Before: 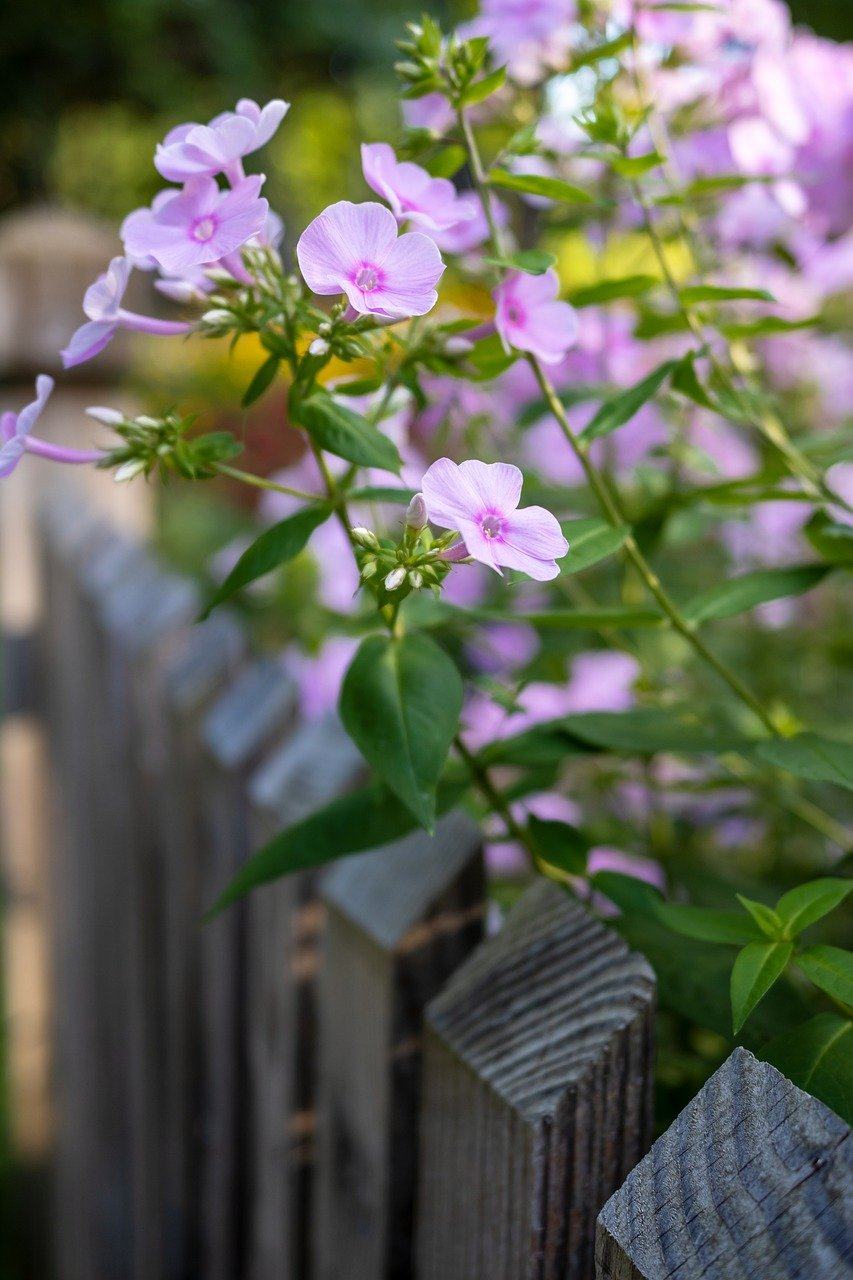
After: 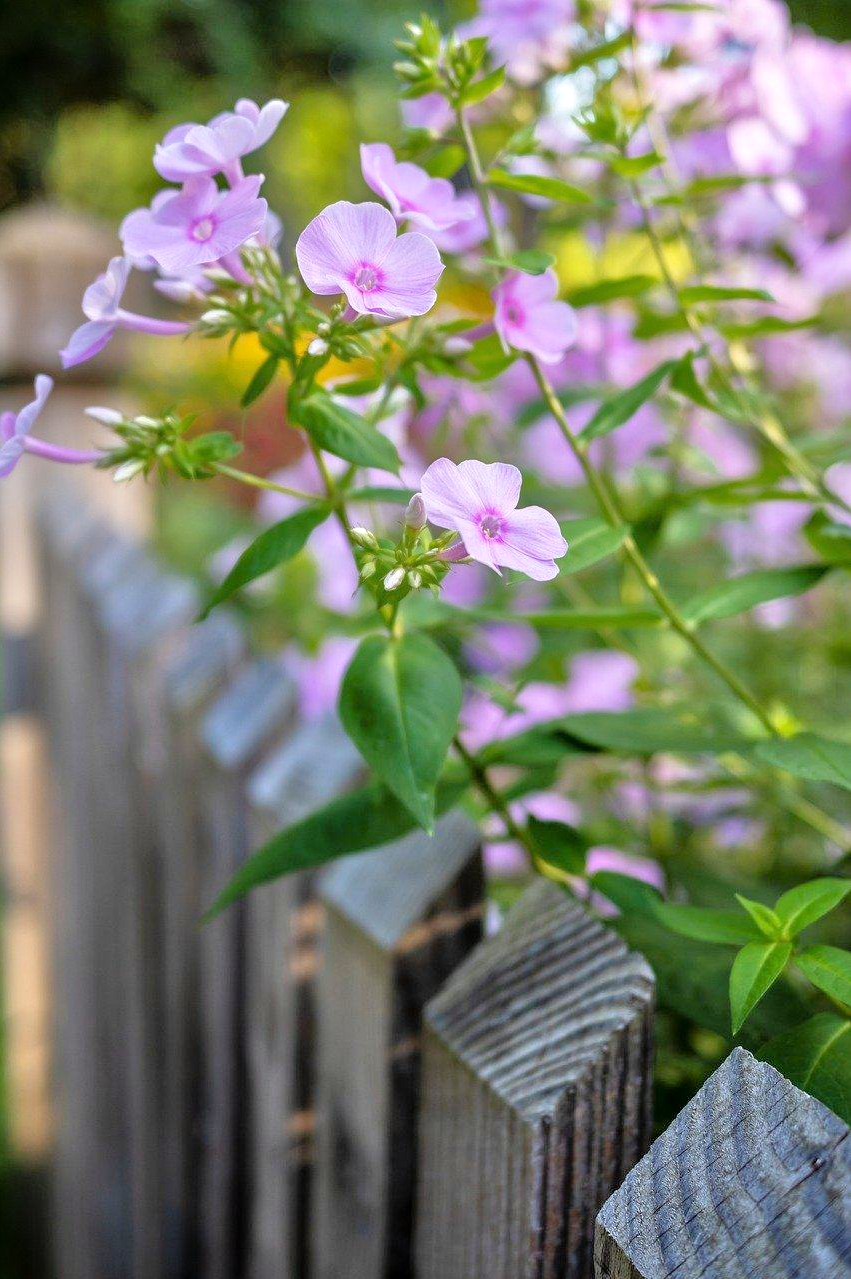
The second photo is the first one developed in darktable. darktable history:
crop and rotate: left 0.126%
tone equalizer: -7 EV 0.15 EV, -6 EV 0.6 EV, -5 EV 1.15 EV, -4 EV 1.33 EV, -3 EV 1.15 EV, -2 EV 0.6 EV, -1 EV 0.15 EV, mask exposure compensation -0.5 EV
